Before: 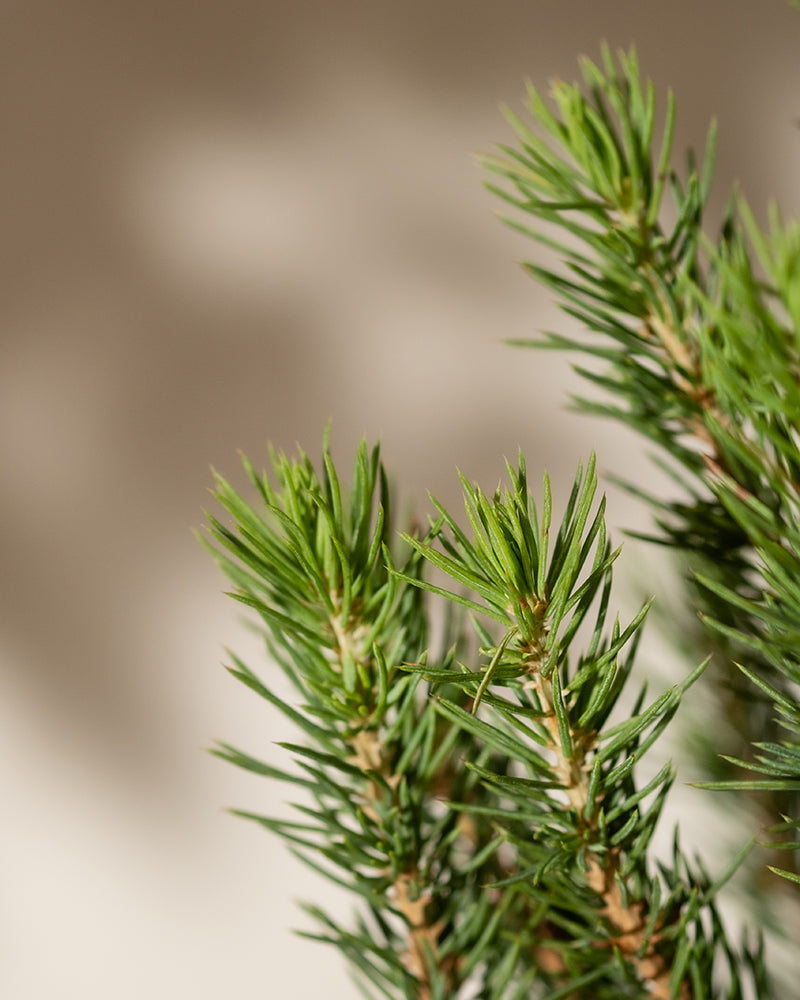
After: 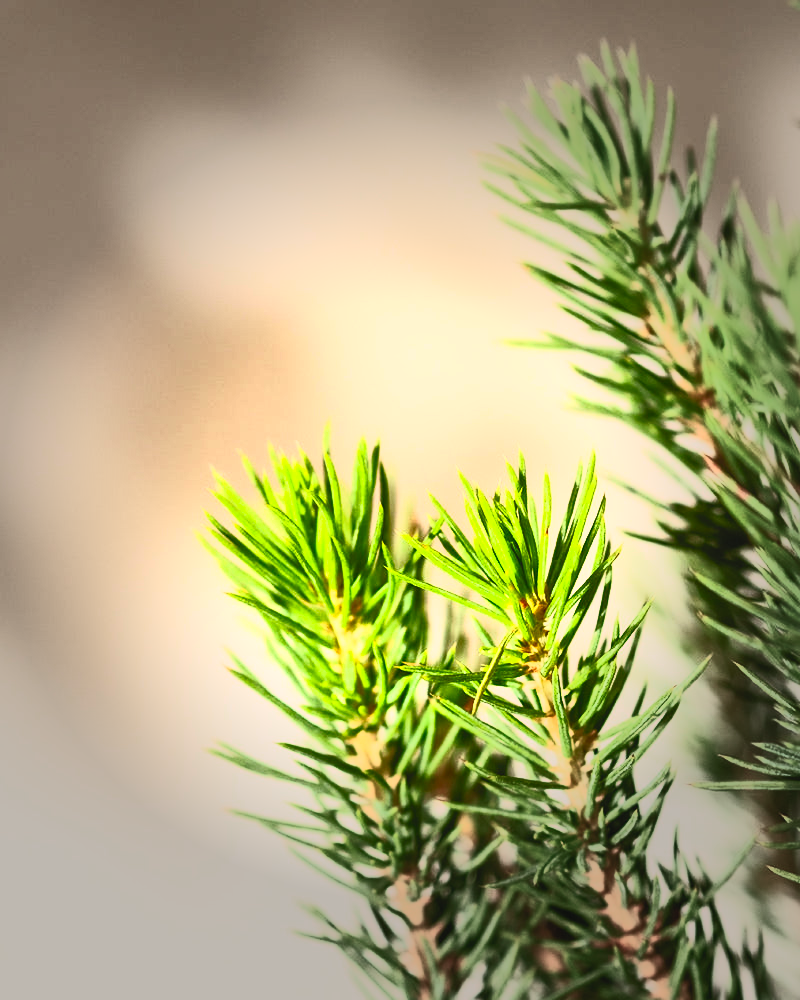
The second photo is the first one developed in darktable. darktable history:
vignetting: fall-off start 40%, fall-off radius 40%
contrast brightness saturation: contrast 1, brightness 1, saturation 1
